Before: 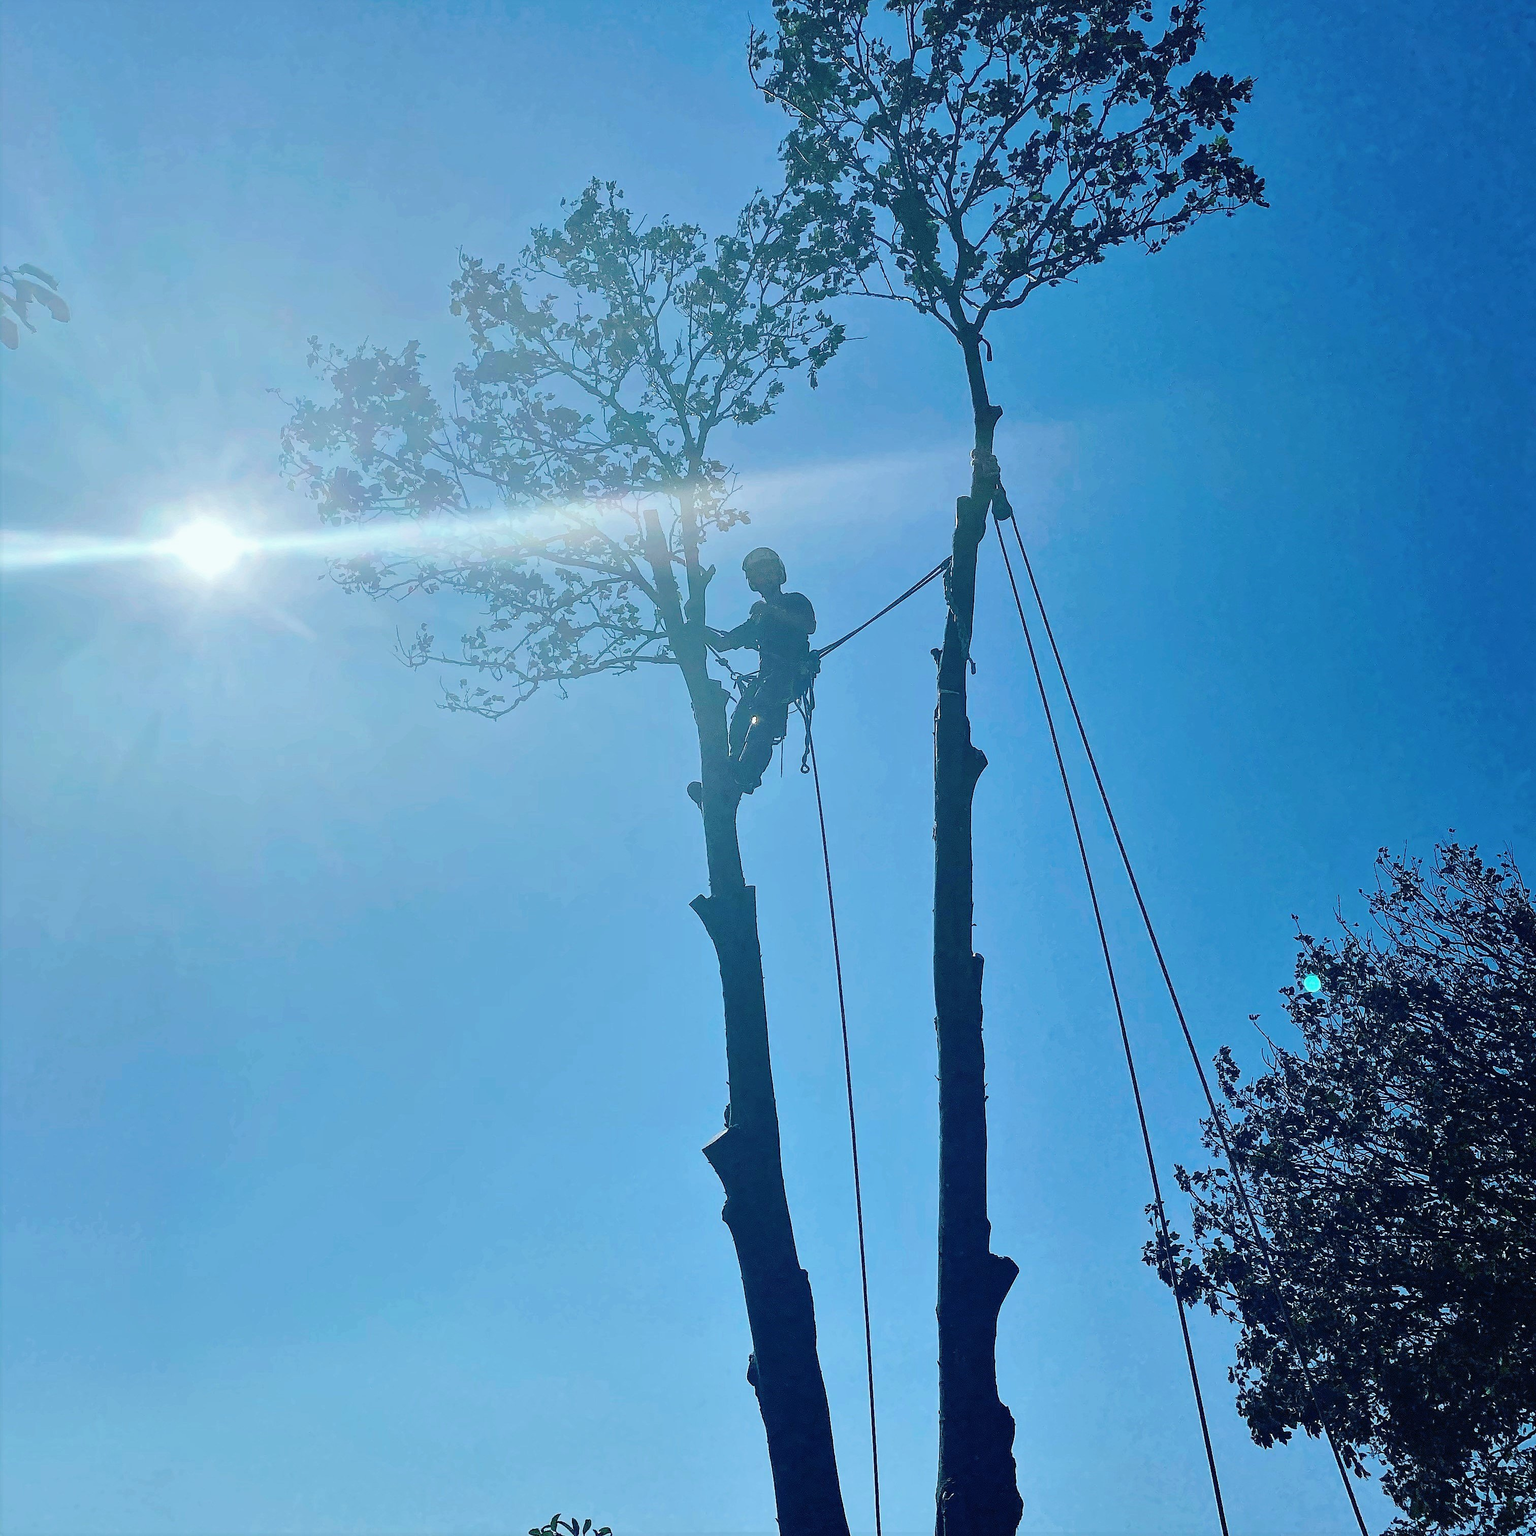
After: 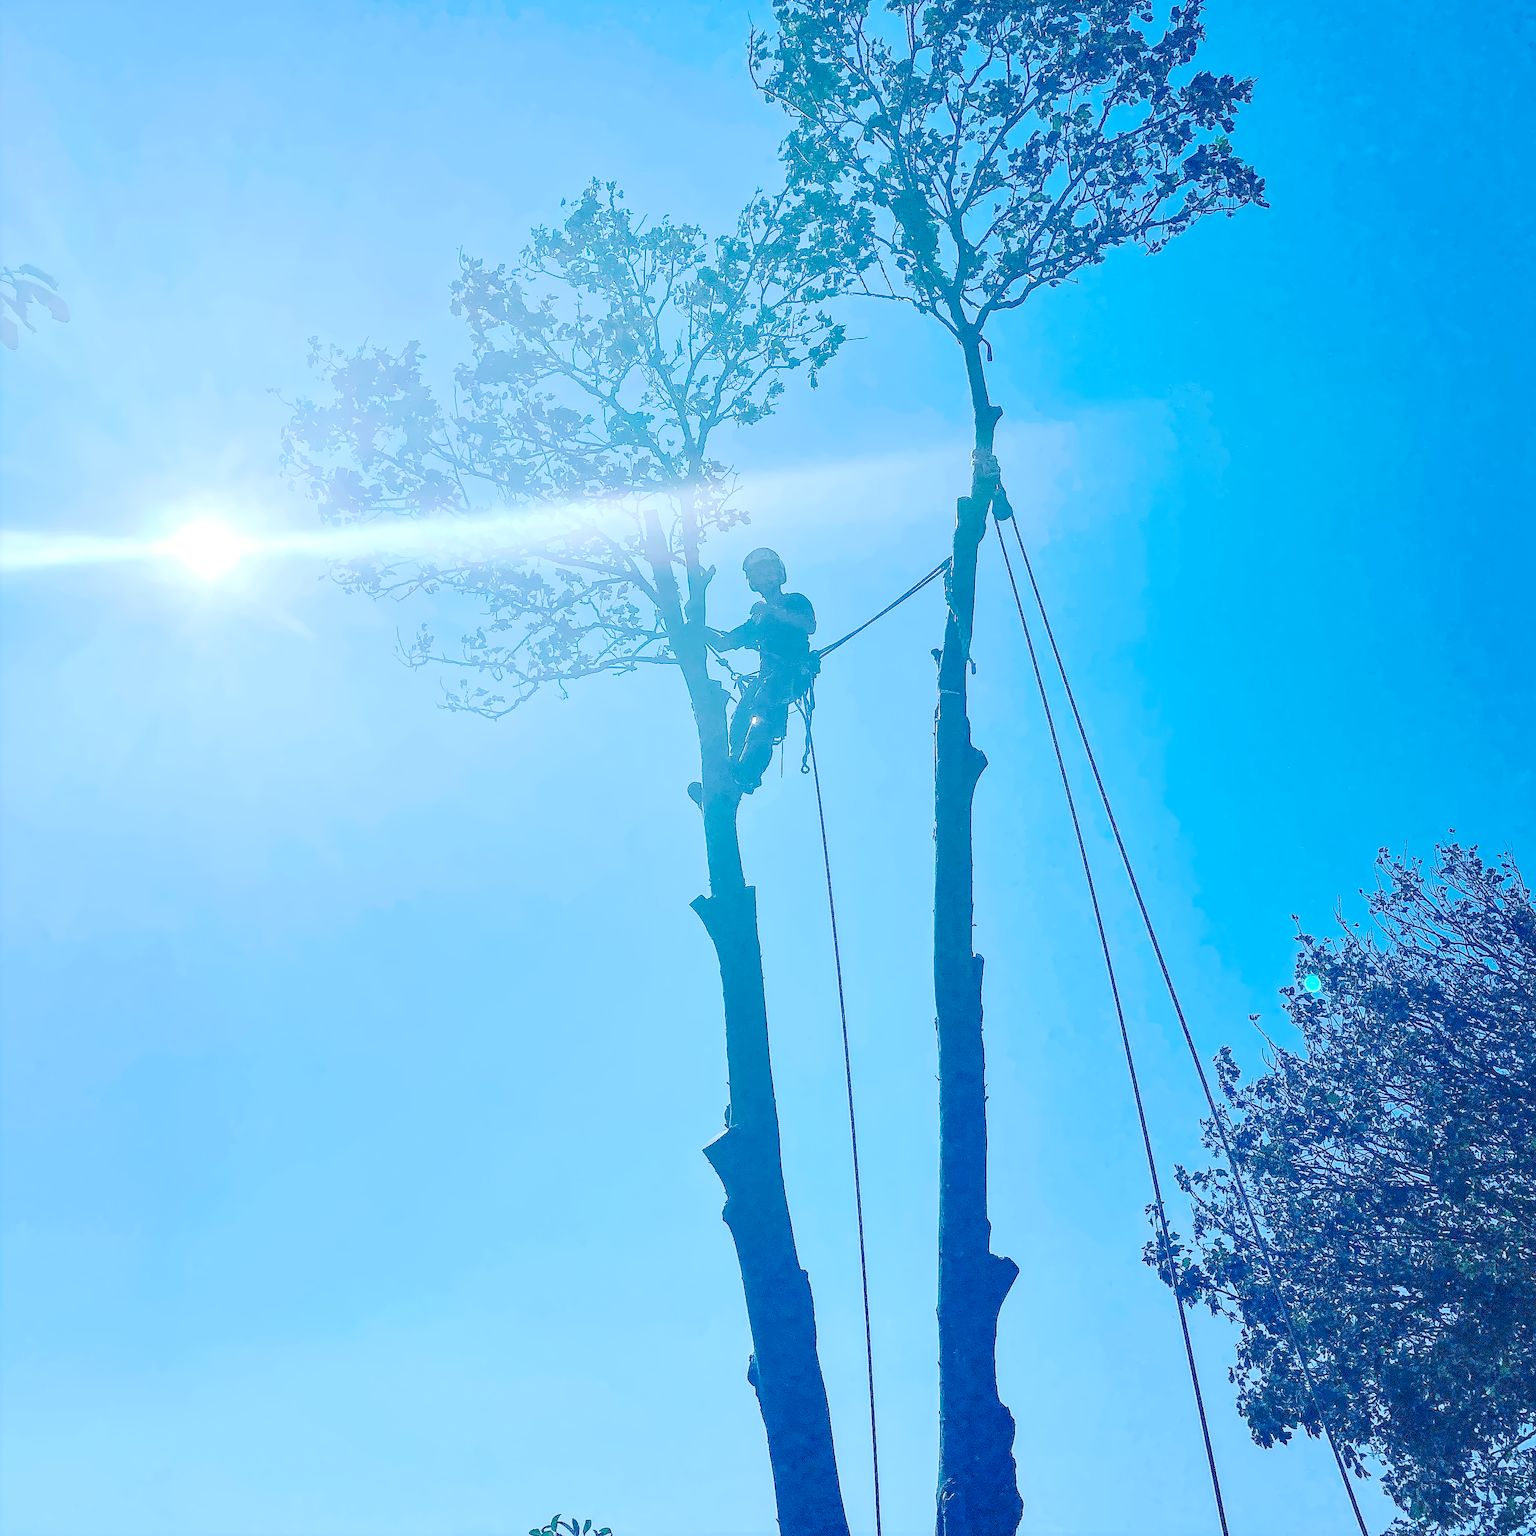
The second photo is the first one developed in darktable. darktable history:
local contrast: on, module defaults
color calibration: x 0.37, y 0.382, temperature 4313.32 K
denoise (profiled): preserve shadows 1.43, scattering 0.005, a [-1, 0, 0], compensate highlight preservation false
haze removal: compatibility mode true, adaptive false
highlight reconstruction: on, module defaults
lens correction: scale 1, crop 1, focal 35, aperture 16, distance 1.55, camera "Canon EOS RP", lens "Canon RF 35mm F1.8 MACRO IS STM"
velvia: on, module defaults
color balance rgb: perceptual saturation grading › global saturation 35%, perceptual saturation grading › highlights -25%, perceptual saturation grading › shadows 50%
